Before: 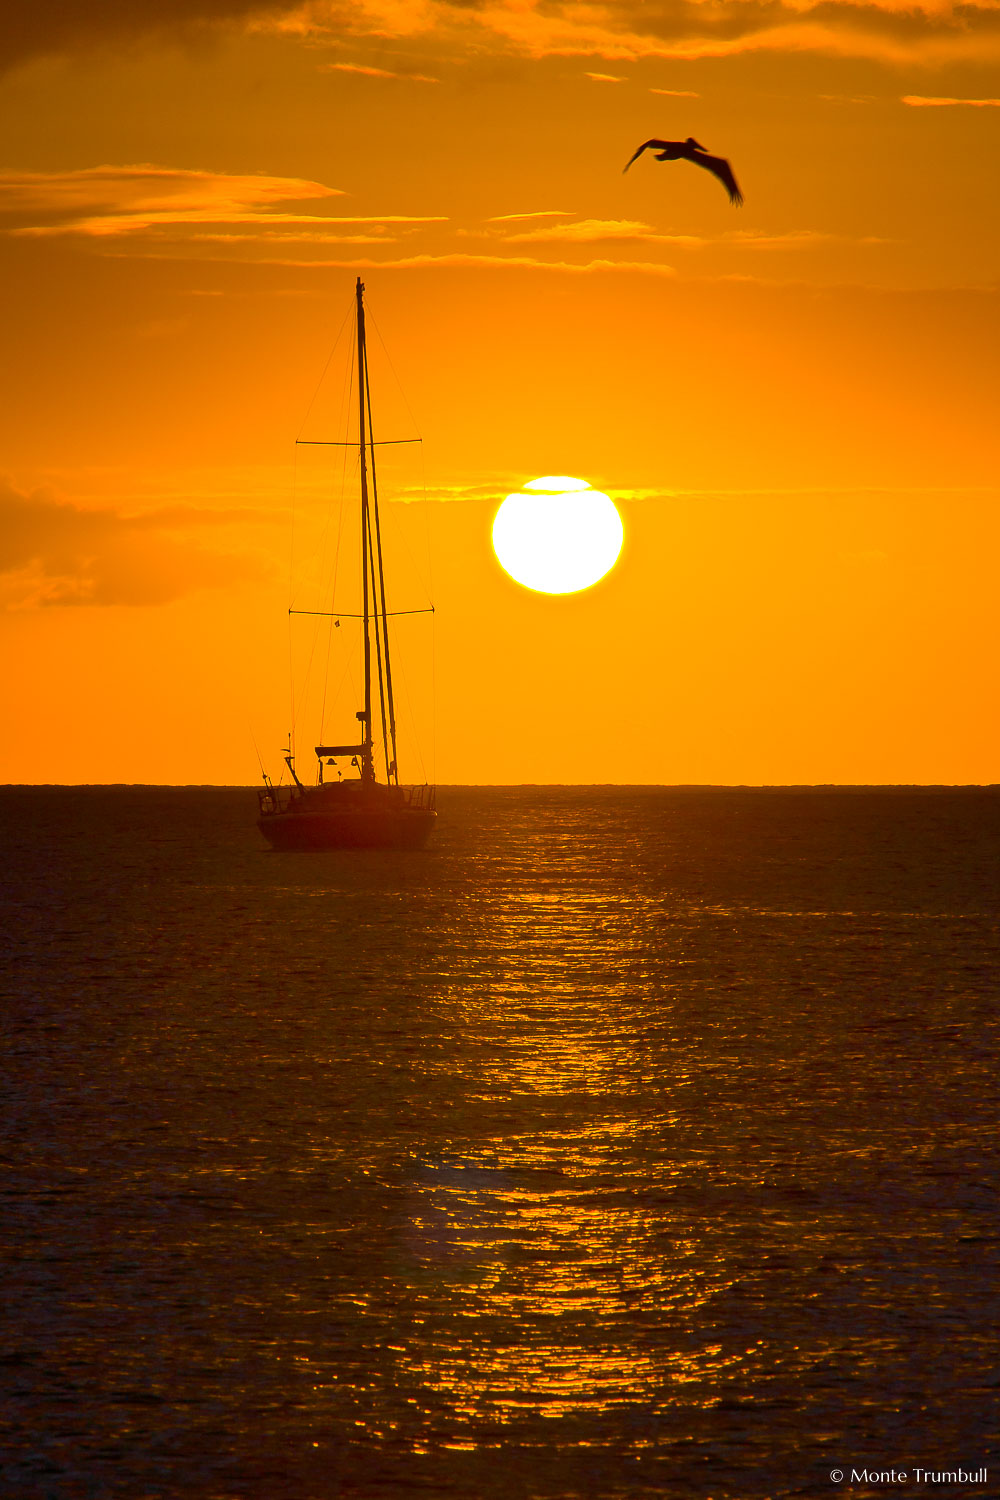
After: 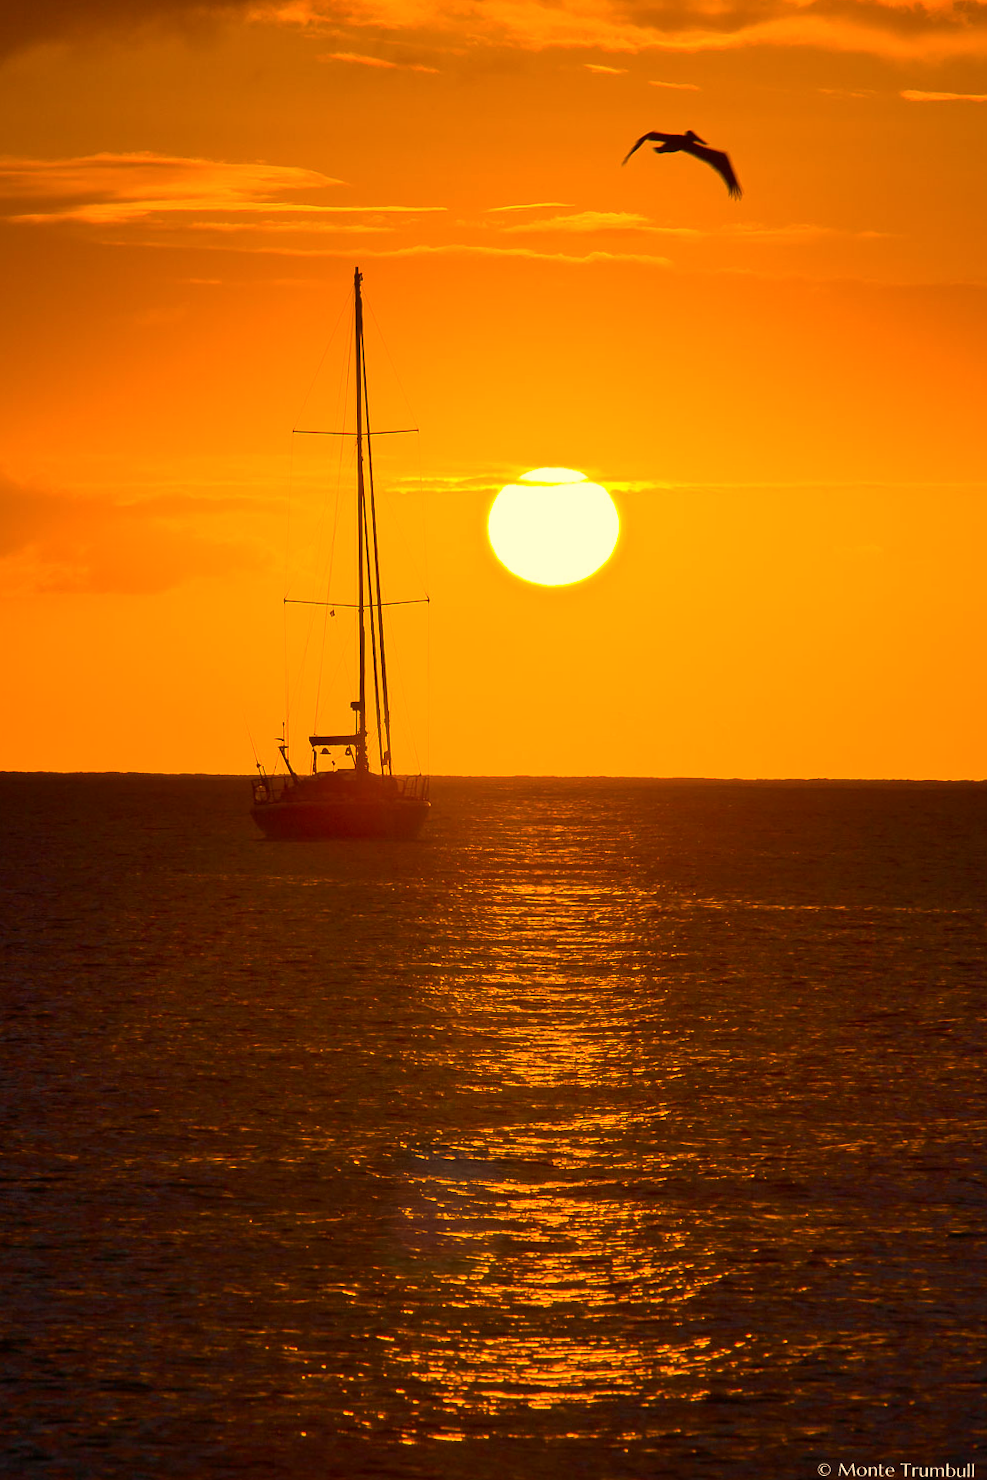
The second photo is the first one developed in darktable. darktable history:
white balance: red 1.138, green 0.996, blue 0.812
contrast brightness saturation: contrast 0.05
crop and rotate: angle -0.5°
